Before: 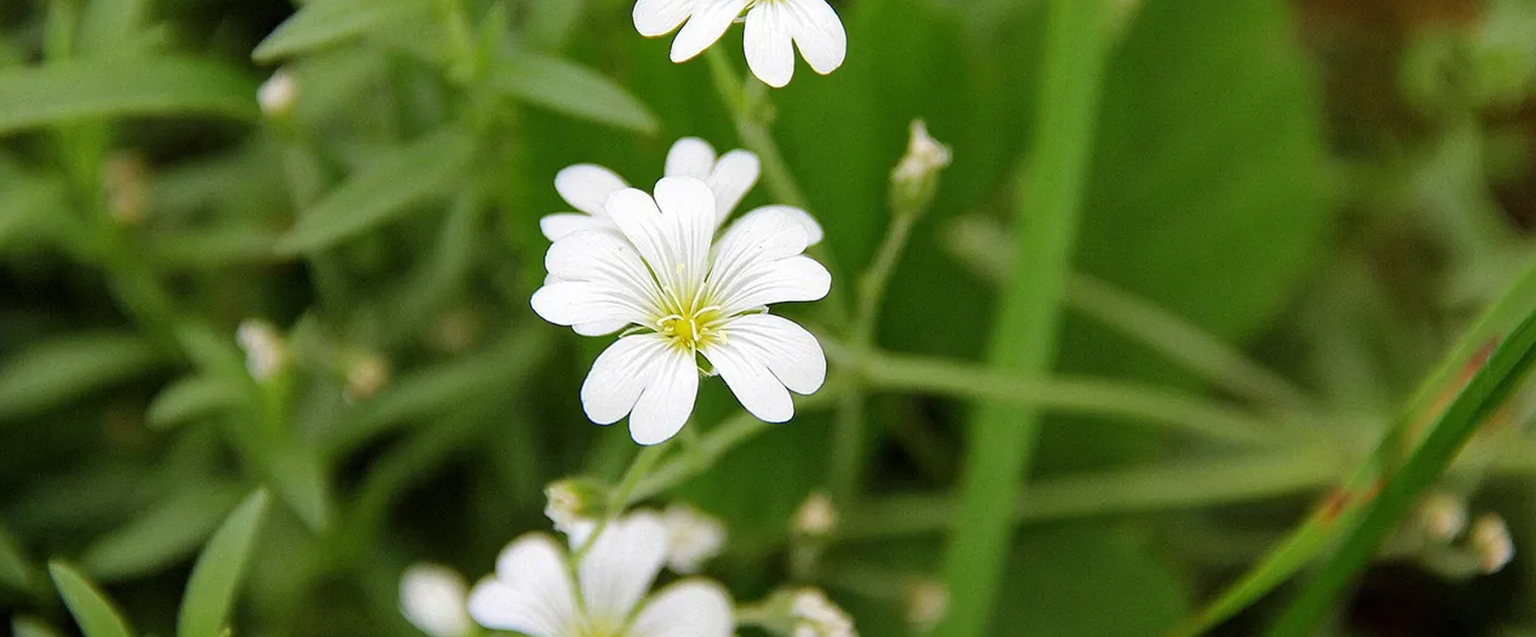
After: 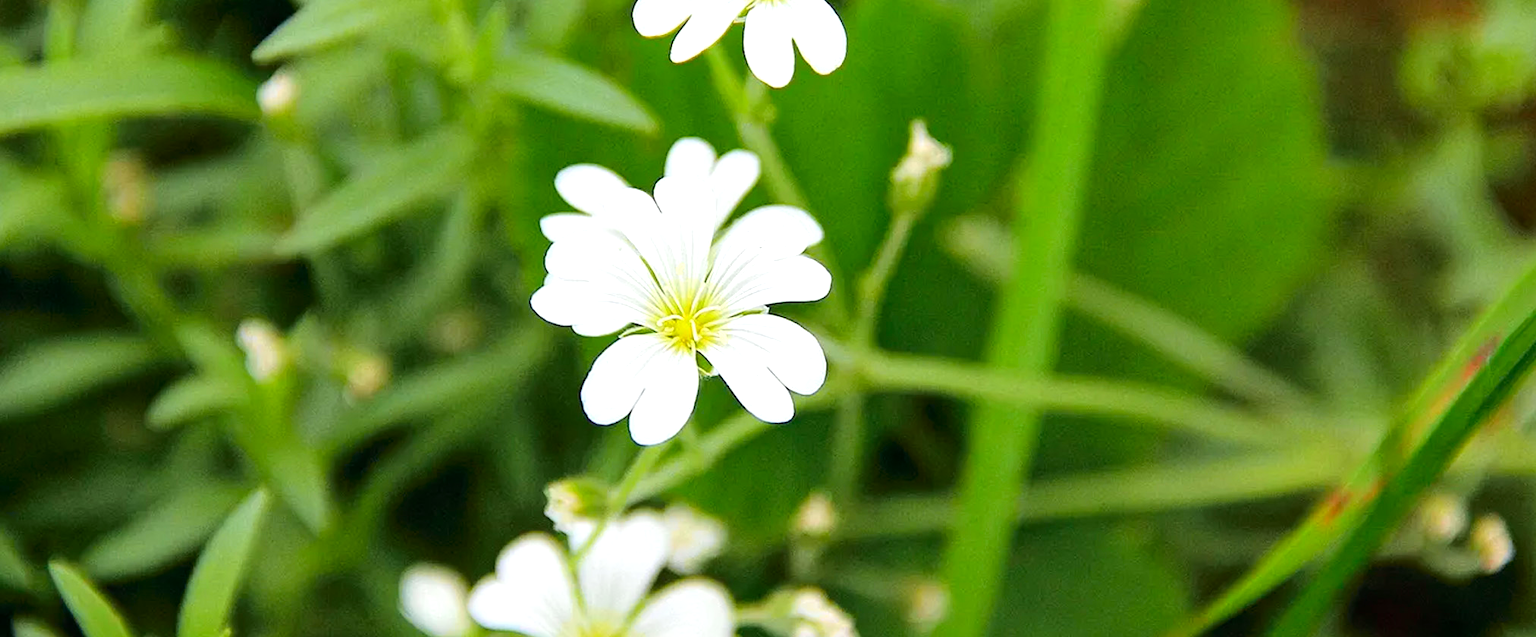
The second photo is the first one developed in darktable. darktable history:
tone curve: curves: ch0 [(0, 0.003) (0.056, 0.041) (0.211, 0.187) (0.482, 0.519) (0.836, 0.864) (0.997, 0.984)]; ch1 [(0, 0) (0.276, 0.206) (0.393, 0.364) (0.482, 0.471) (0.506, 0.5) (0.523, 0.523) (0.572, 0.604) (0.635, 0.665) (0.695, 0.759) (1, 1)]; ch2 [(0, 0) (0.438, 0.456) (0.473, 0.47) (0.503, 0.503) (0.536, 0.527) (0.562, 0.584) (0.612, 0.61) (0.679, 0.72) (1, 1)], color space Lab, independent channels, preserve colors none
exposure: black level correction 0, exposure 0.5 EV, compensate exposure bias true, compensate highlight preservation false
